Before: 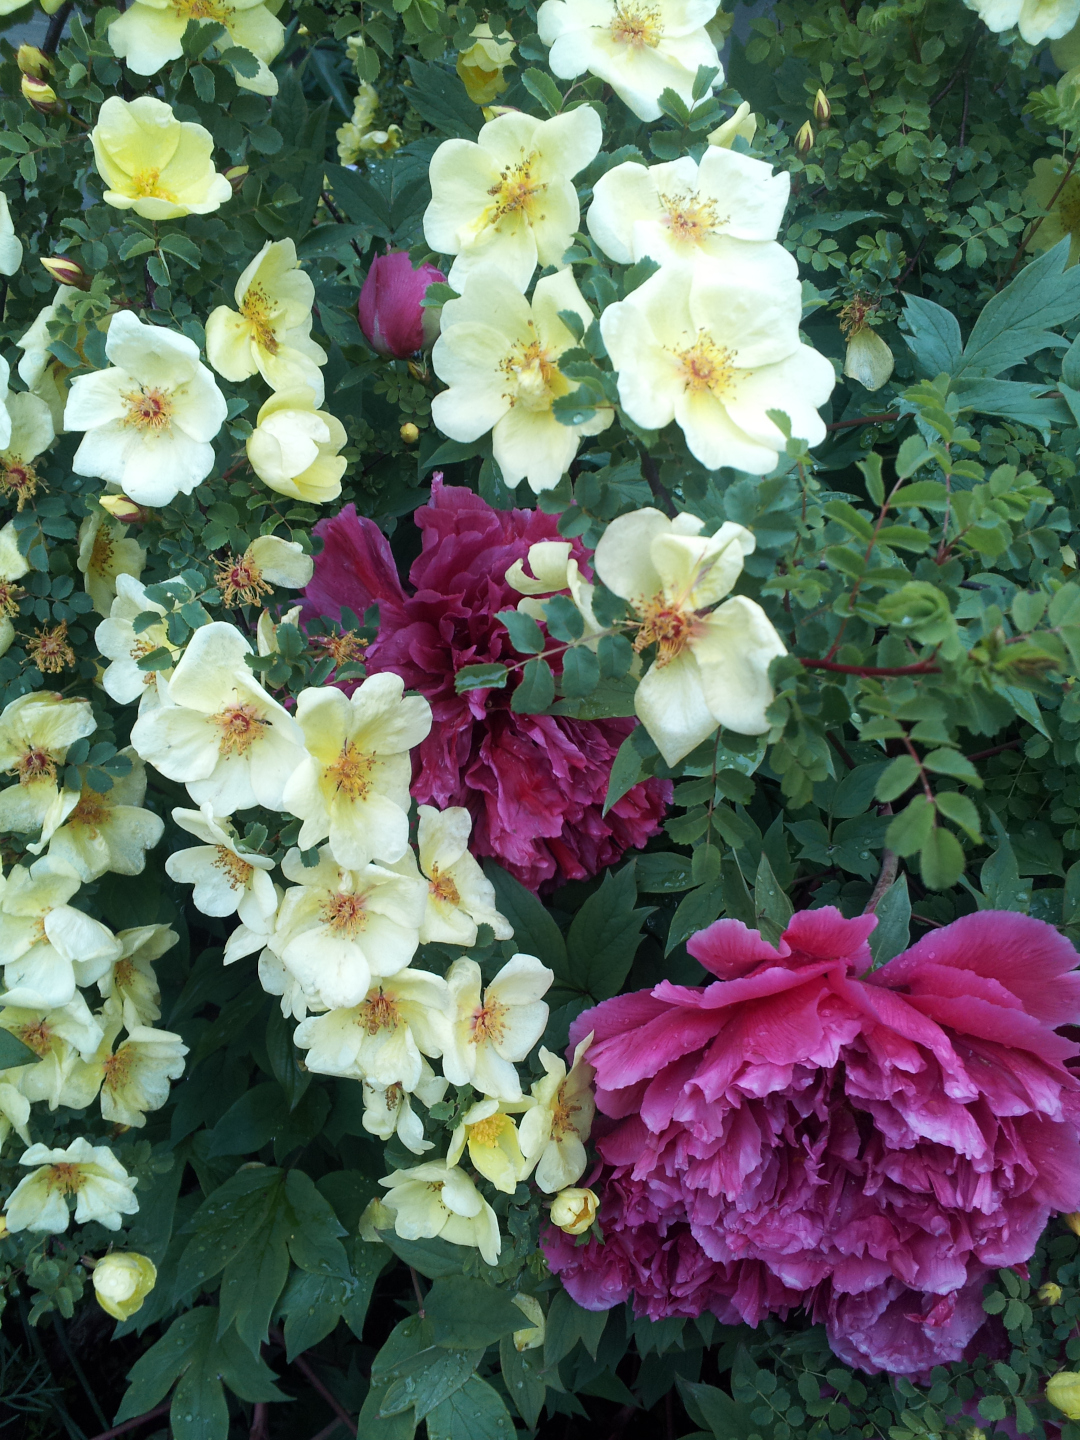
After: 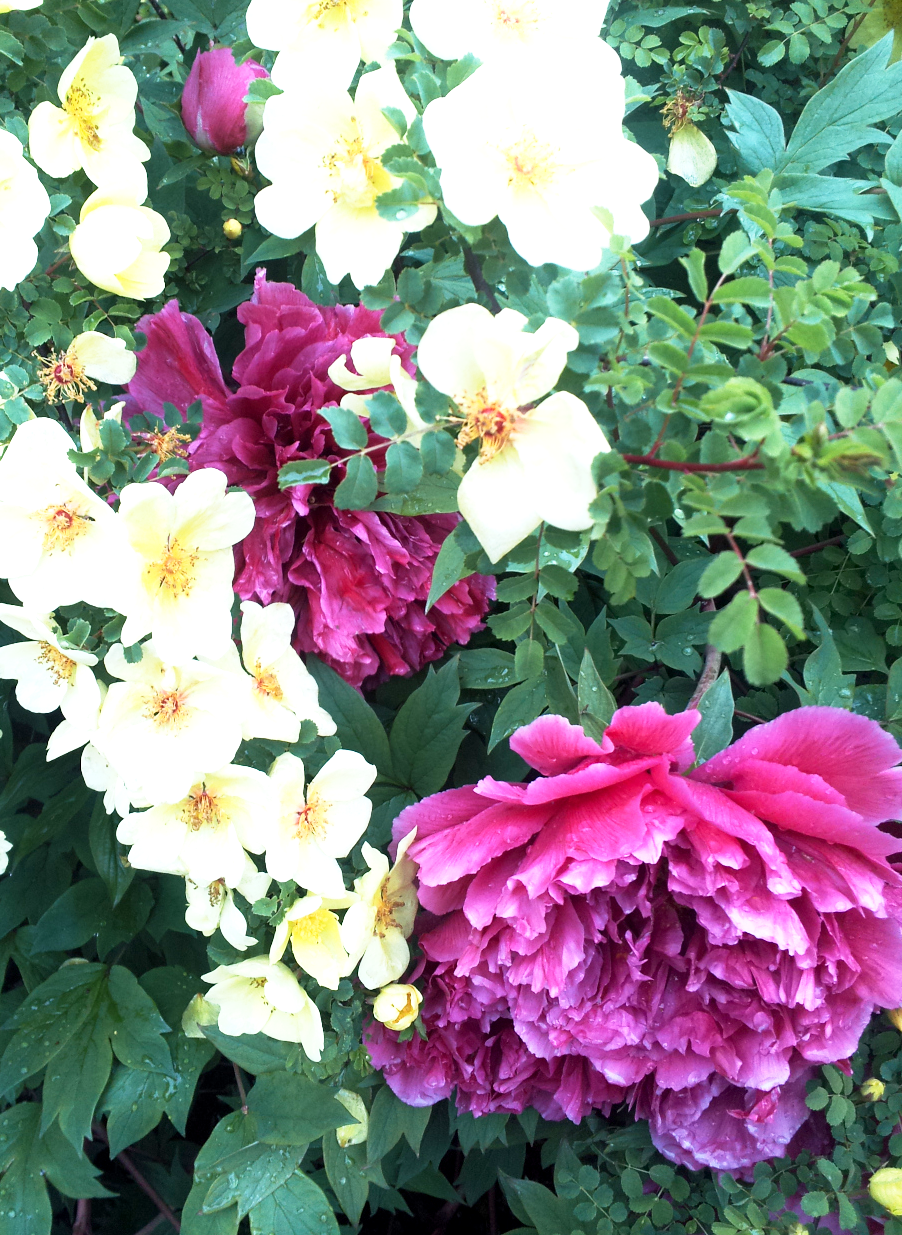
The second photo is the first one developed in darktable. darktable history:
exposure: black level correction 0.001, exposure 0.5 EV, compensate exposure bias true, compensate highlight preservation false
base curve: curves: ch0 [(0, 0) (0.579, 0.807) (1, 1)], preserve colors none
crop: left 16.429%, top 14.173%
tone equalizer: -8 EV -0.394 EV, -7 EV -0.423 EV, -6 EV -0.314 EV, -5 EV -0.235 EV, -3 EV 0.215 EV, -2 EV 0.315 EV, -1 EV 0.385 EV, +0 EV 0.421 EV, smoothing diameter 24.83%, edges refinement/feathering 14.86, preserve details guided filter
